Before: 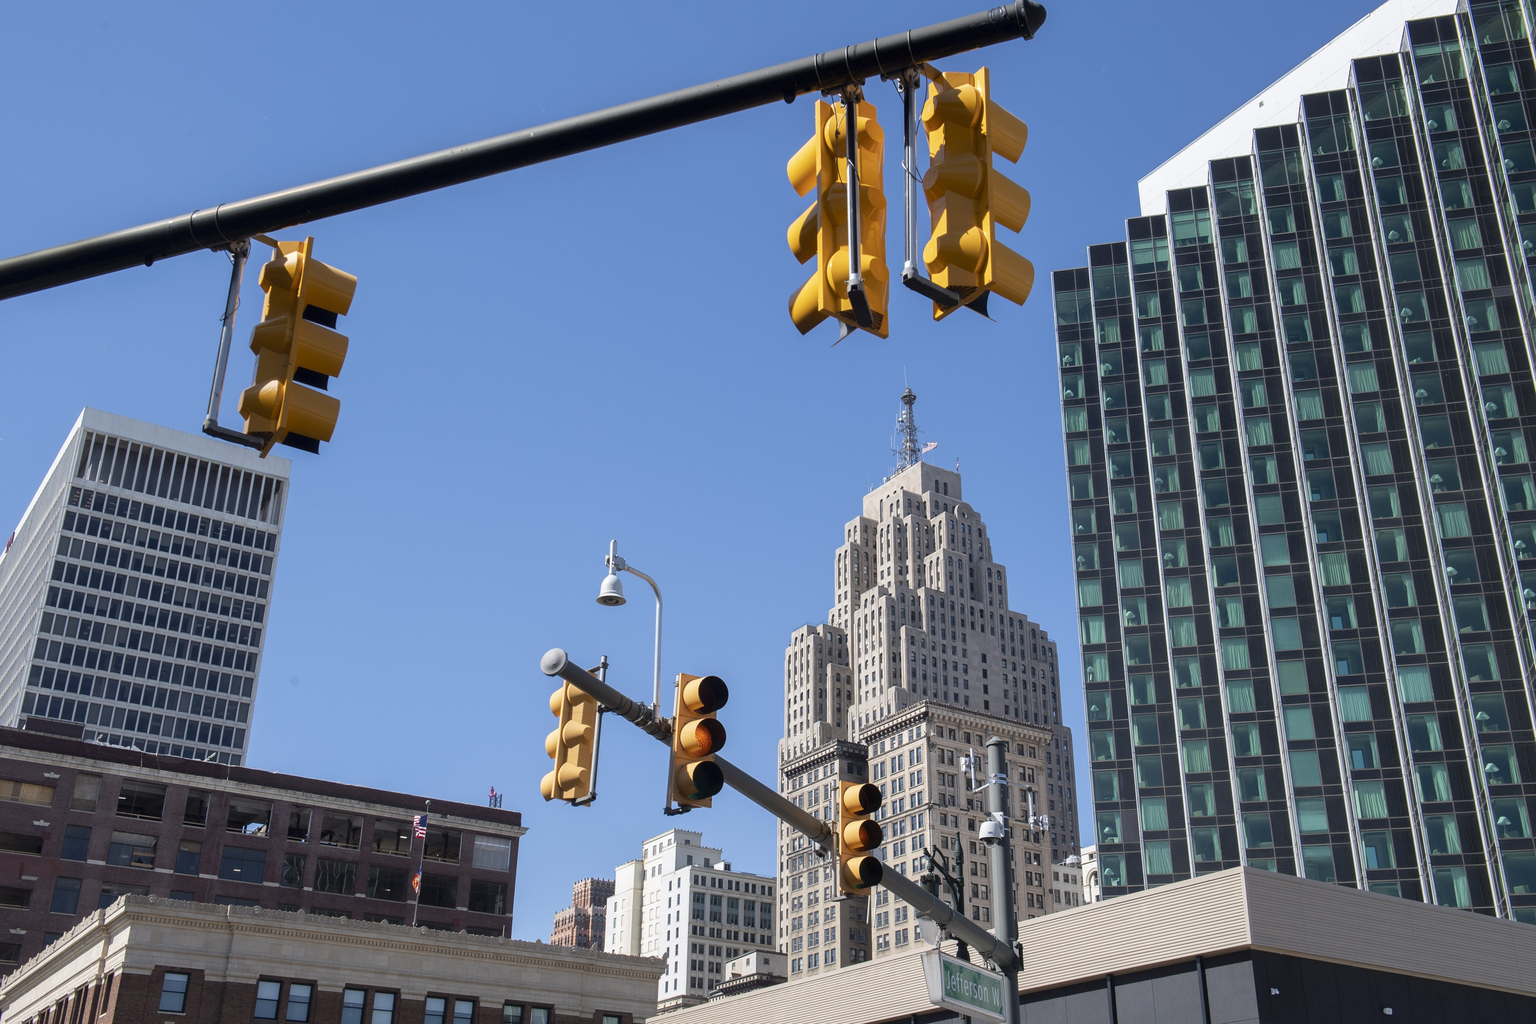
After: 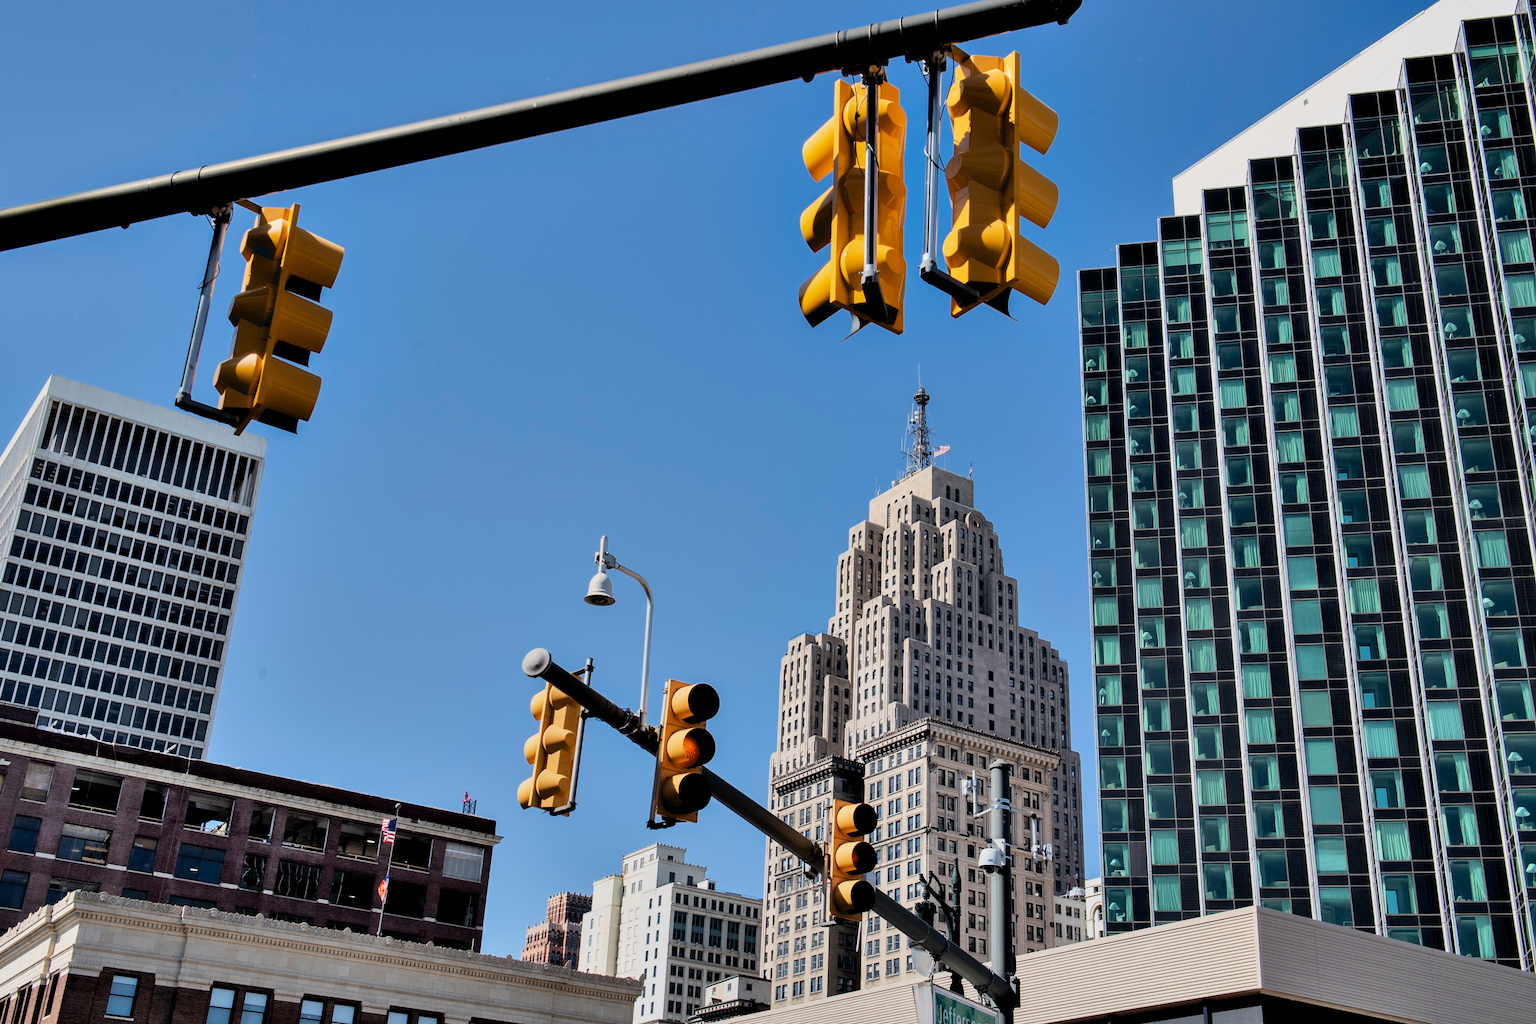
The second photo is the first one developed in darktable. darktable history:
crop and rotate: angle -2.18°
filmic rgb: black relative exposure -16 EV, white relative exposure 6.92 EV, threshold 6 EV, hardness 4.71, color science v6 (2022), enable highlight reconstruction true
shadows and highlights: shadows 49.05, highlights -41.96, soften with gaussian
contrast equalizer: octaves 7, y [[0.6 ×6], [0.55 ×6], [0 ×6], [0 ×6], [0 ×6]]
